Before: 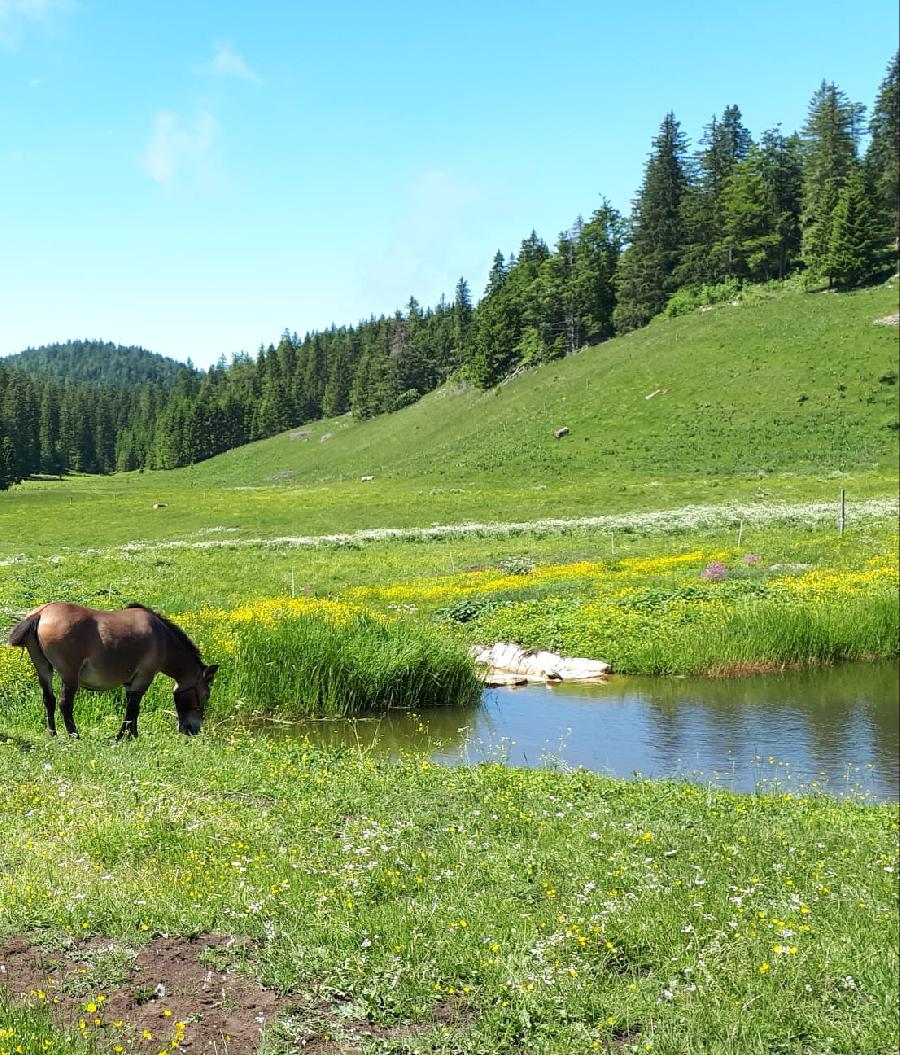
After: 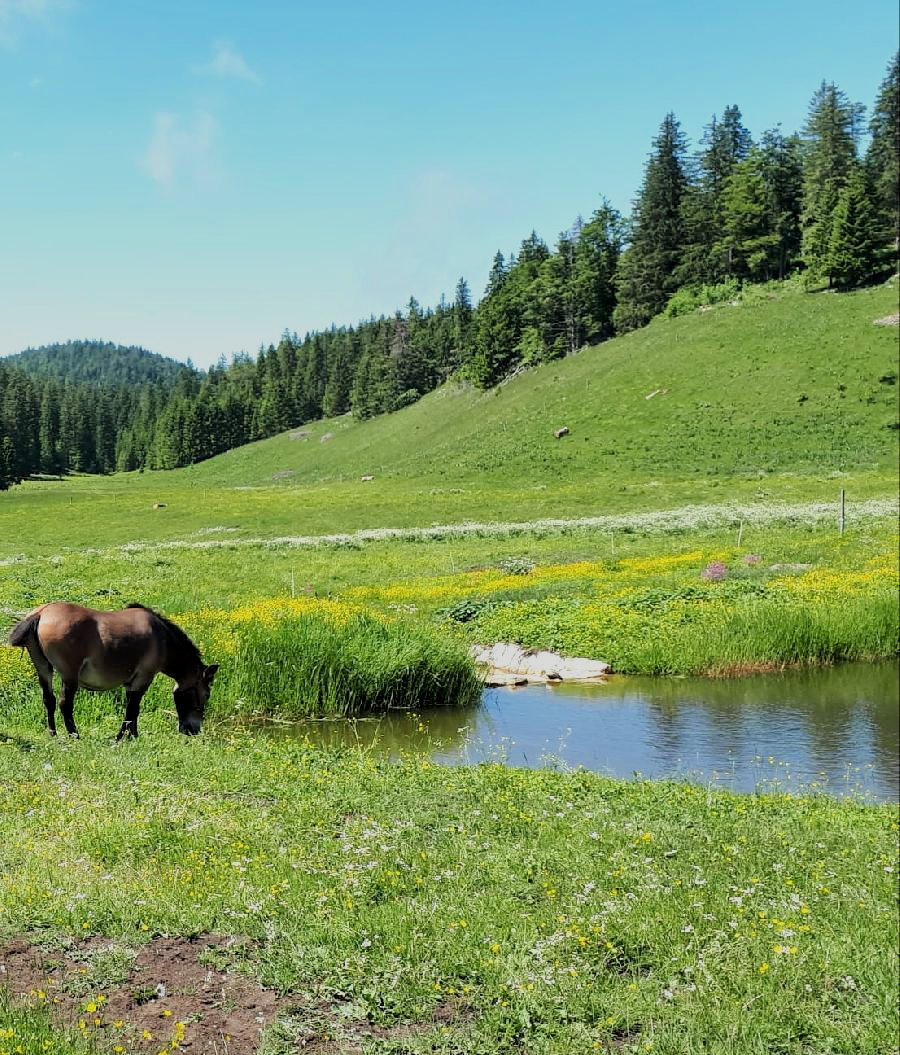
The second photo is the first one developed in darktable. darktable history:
local contrast: mode bilateral grid, contrast 20, coarseness 49, detail 119%, midtone range 0.2
filmic rgb: black relative exposure -7.65 EV, white relative exposure 4.56 EV, hardness 3.61, color science v6 (2022)
